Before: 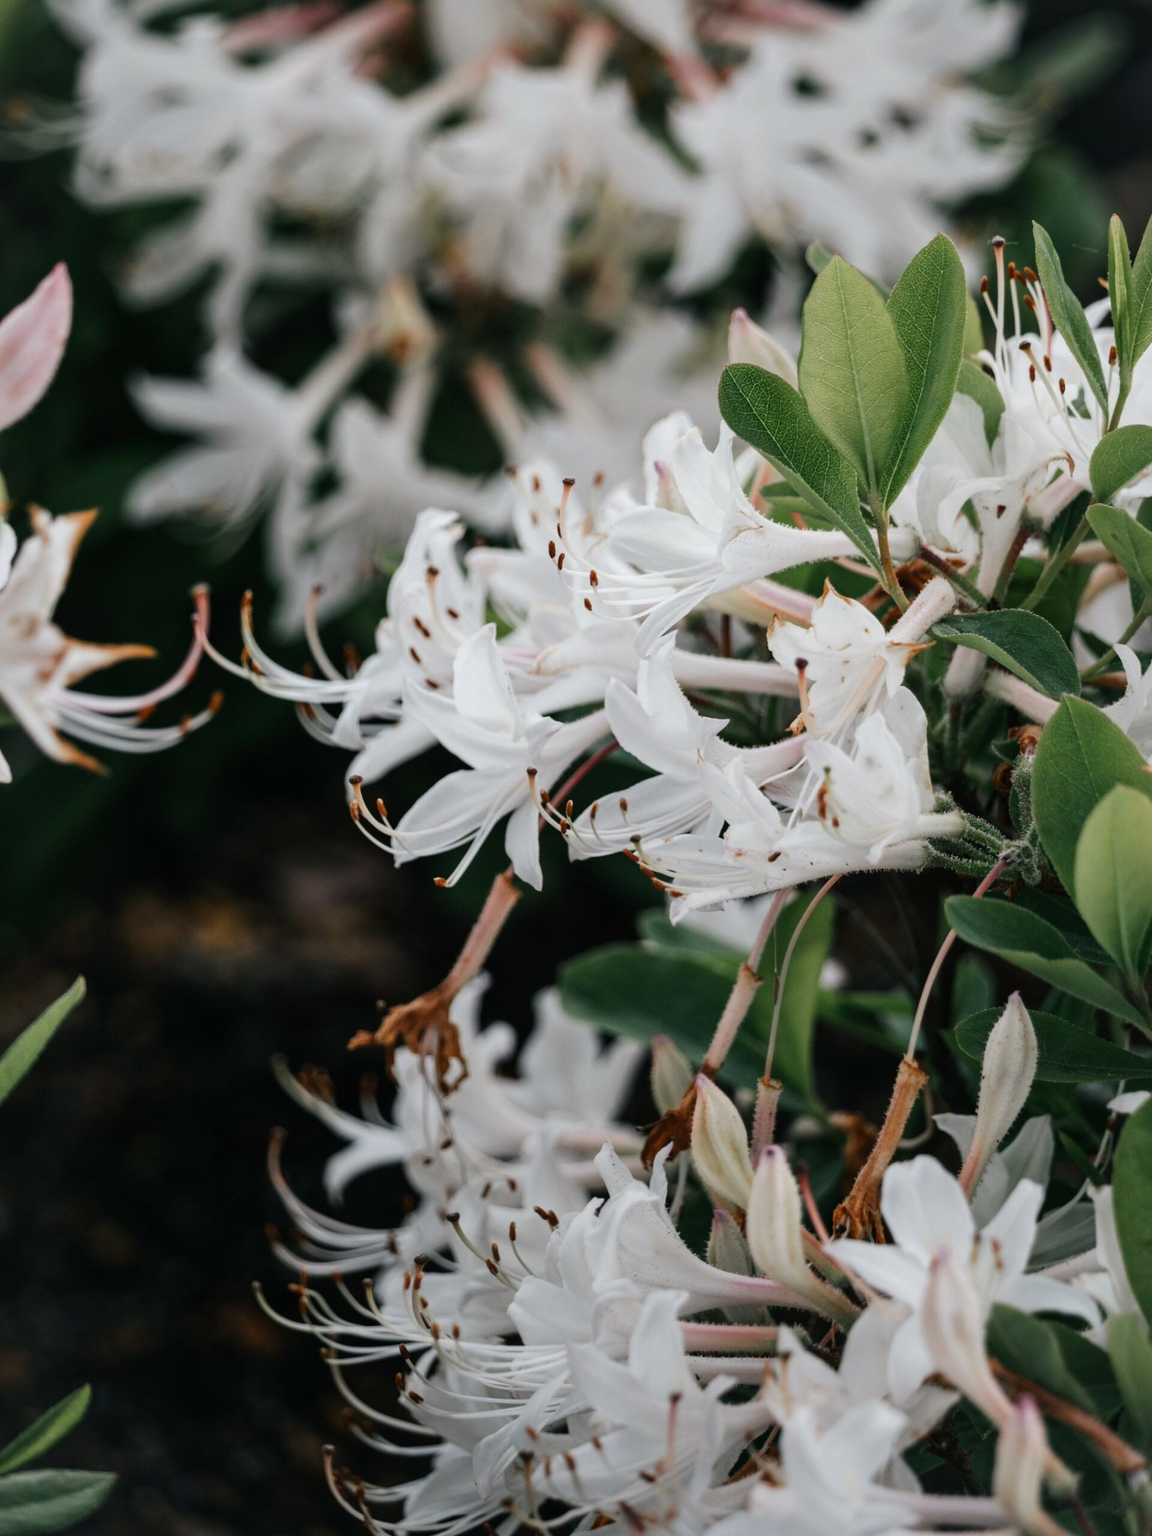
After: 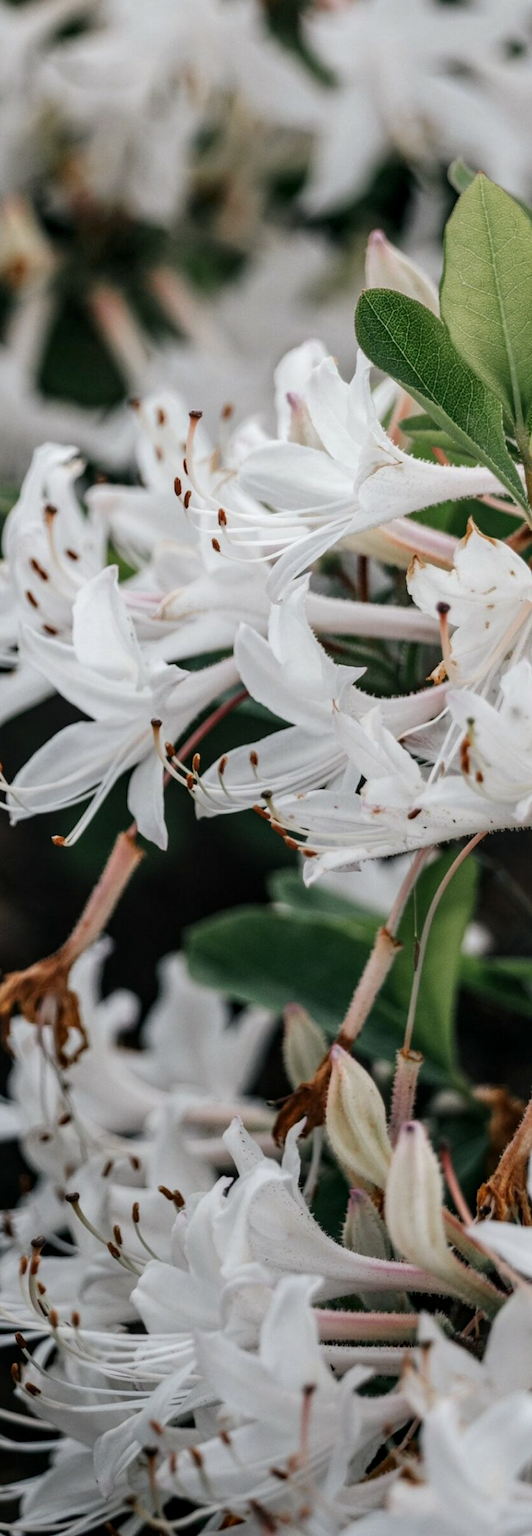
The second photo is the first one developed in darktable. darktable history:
local contrast: on, module defaults
crop: left 33.452%, top 6.025%, right 23.155%
